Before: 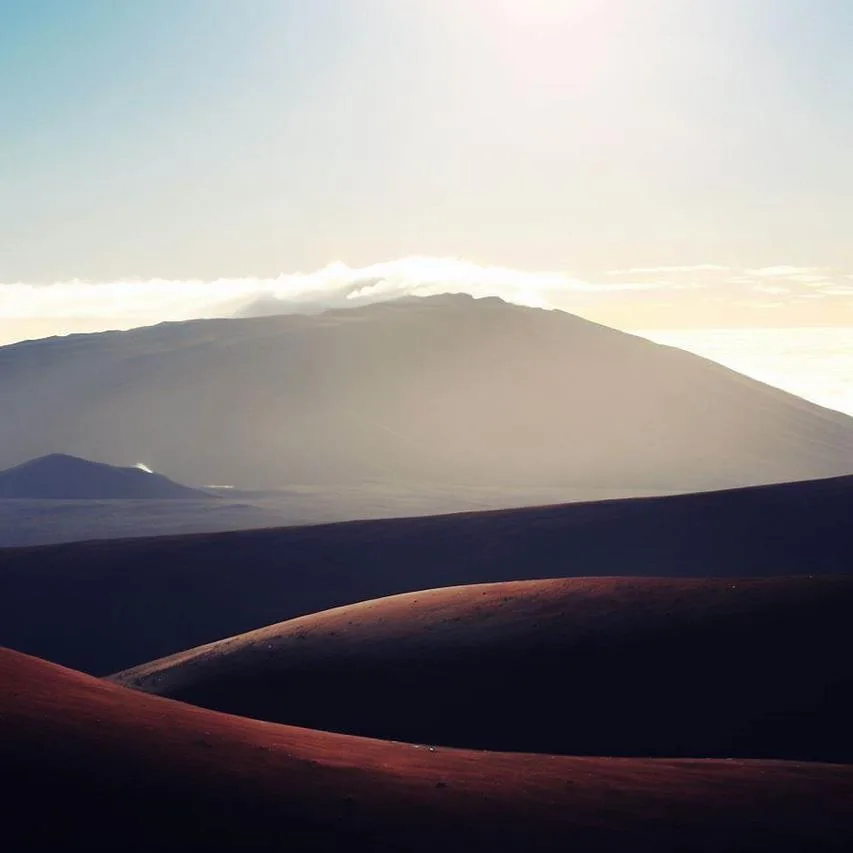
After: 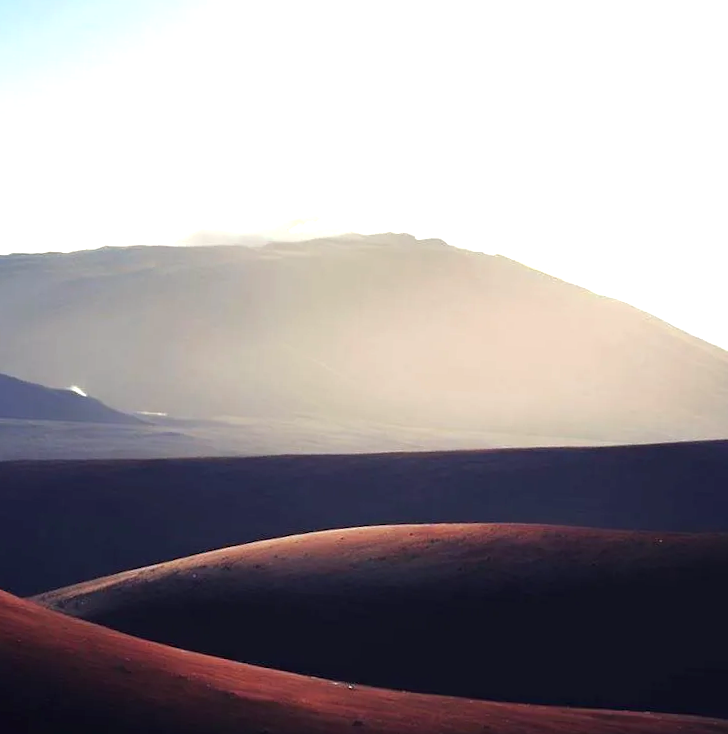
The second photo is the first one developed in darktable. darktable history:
crop and rotate: angle -3.04°, left 5.349%, top 5.177%, right 4.777%, bottom 4.281%
exposure: black level correction 0, exposure 0.701 EV, compensate highlight preservation false
